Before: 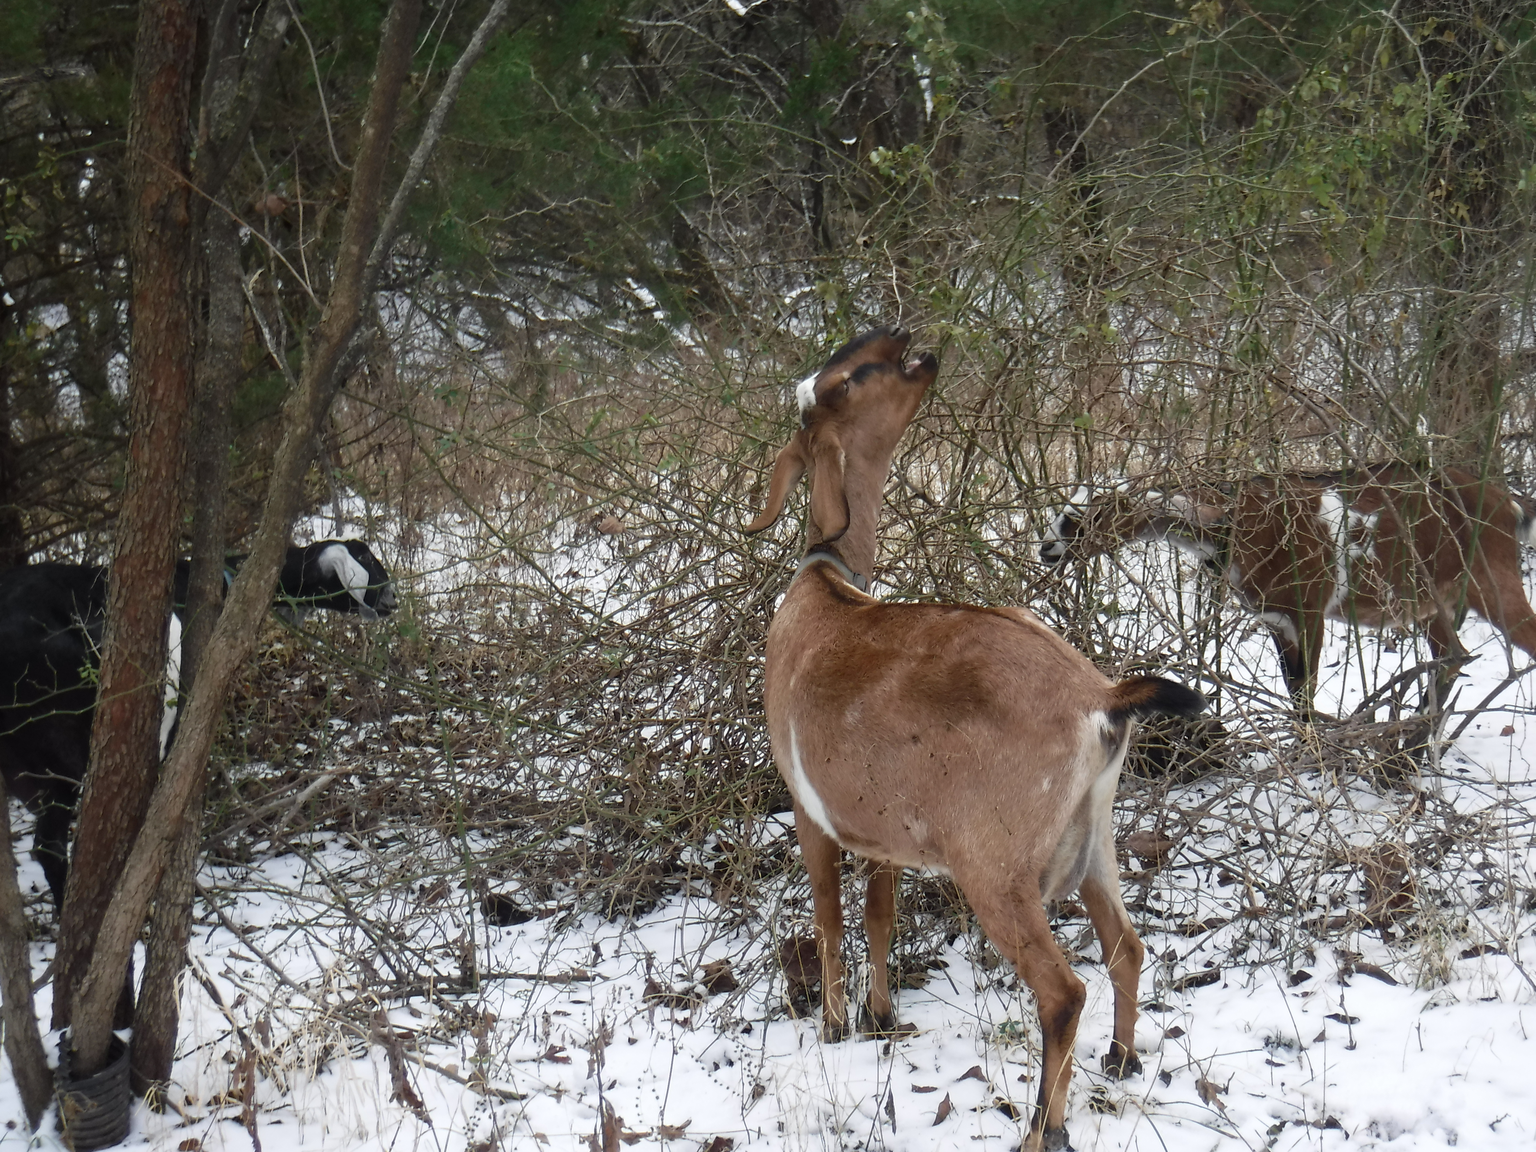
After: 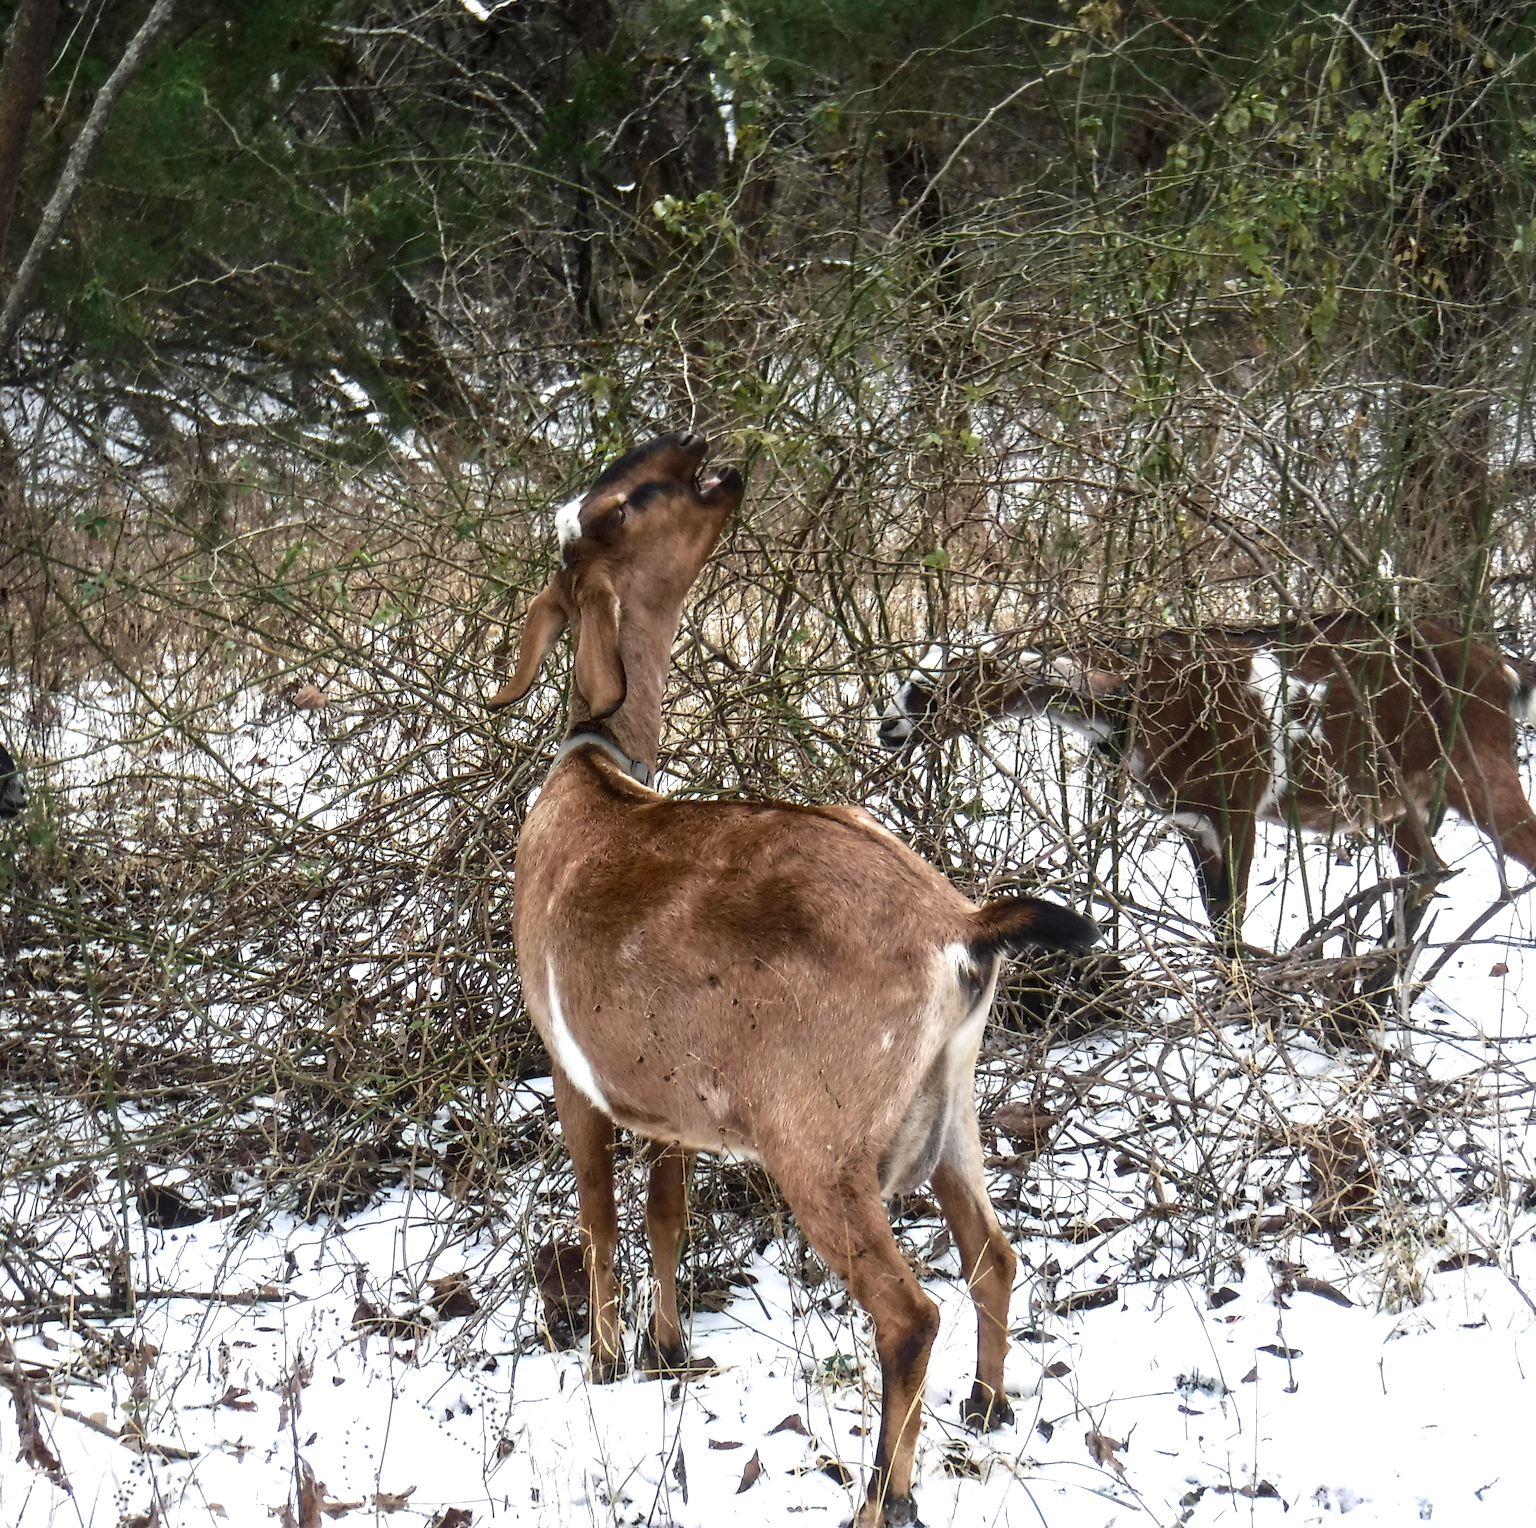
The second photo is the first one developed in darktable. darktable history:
crop and rotate: left 24.6%
tone equalizer: -8 EV -0.75 EV, -7 EV -0.7 EV, -6 EV -0.6 EV, -5 EV -0.4 EV, -3 EV 0.4 EV, -2 EV 0.6 EV, -1 EV 0.7 EV, +0 EV 0.75 EV, edges refinement/feathering 500, mask exposure compensation -1.57 EV, preserve details no
local contrast: on, module defaults
color balance rgb: perceptual saturation grading › global saturation 10%, global vibrance 20%
